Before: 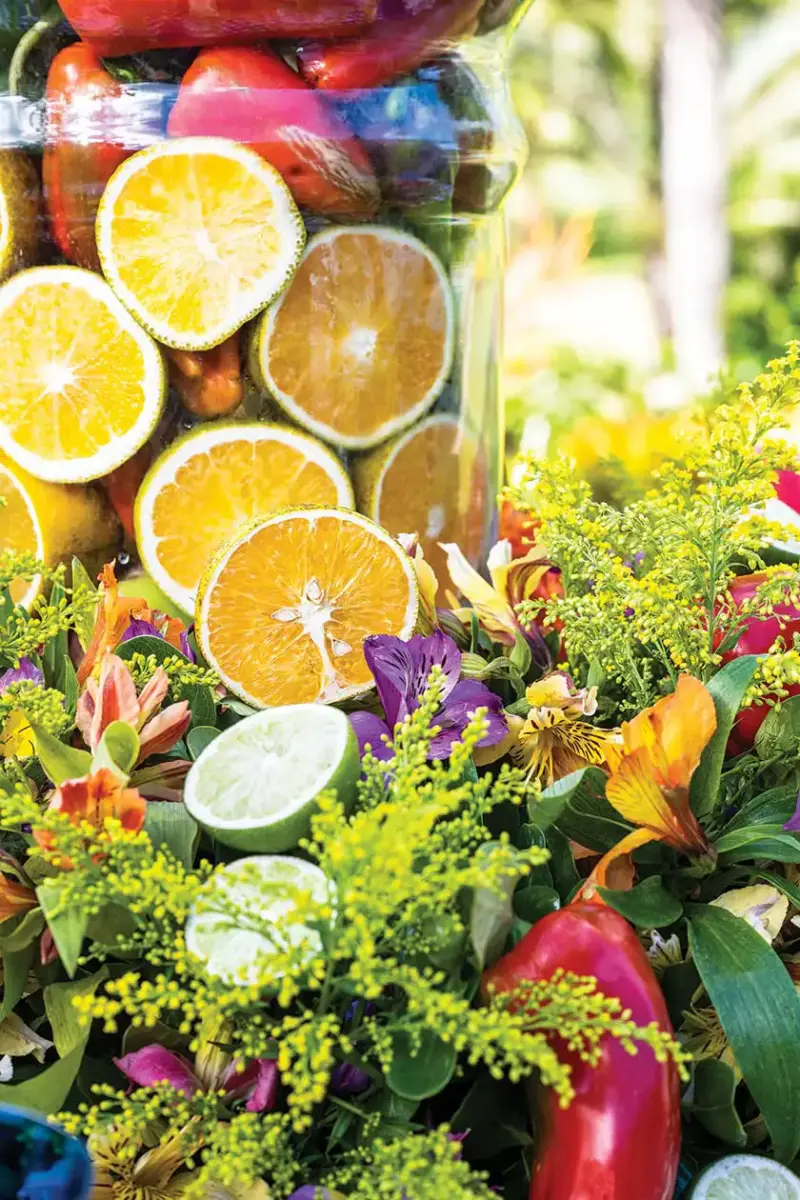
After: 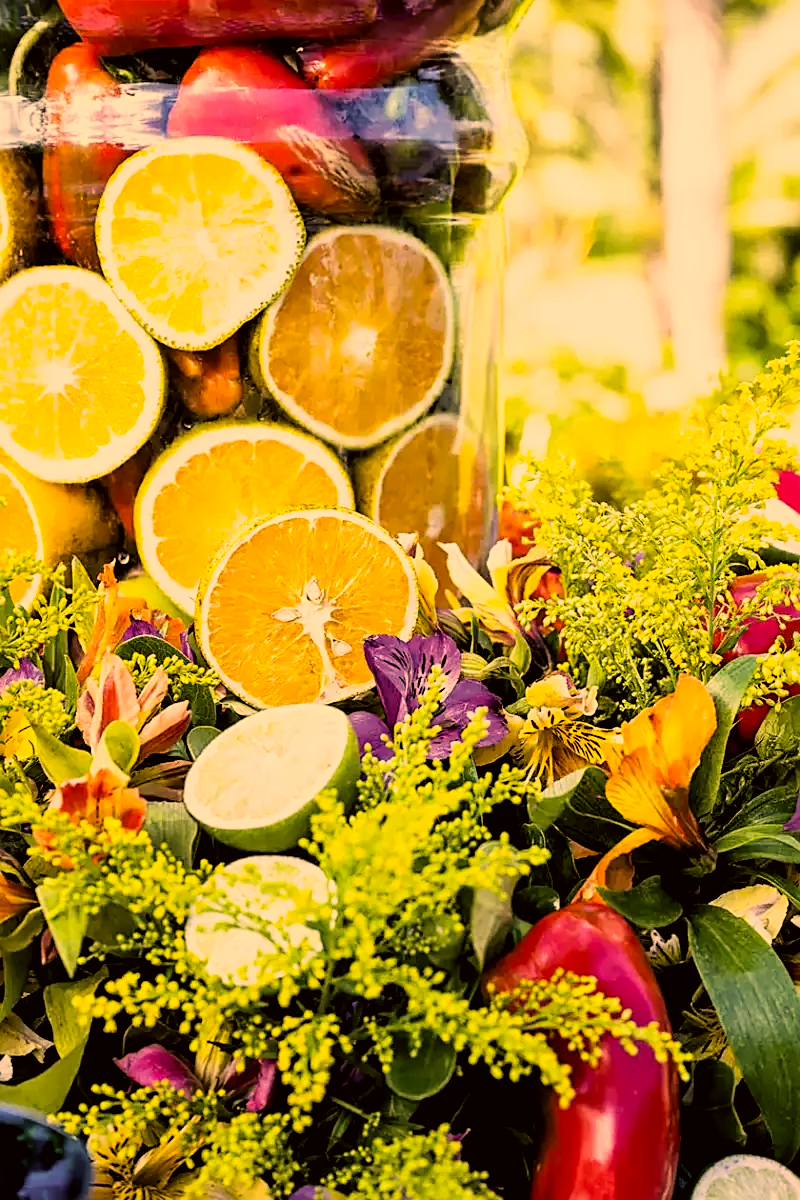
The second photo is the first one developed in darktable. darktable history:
color correction: highlights a* 17.94, highlights b* 35.39, shadows a* 1.48, shadows b* 6.42, saturation 1.01
sharpen: on, module defaults
filmic rgb: black relative exposure -5 EV, white relative exposure 3.5 EV, hardness 3.19, contrast 1.4, highlights saturation mix -30%
local contrast: mode bilateral grid, contrast 20, coarseness 50, detail 120%, midtone range 0.2
